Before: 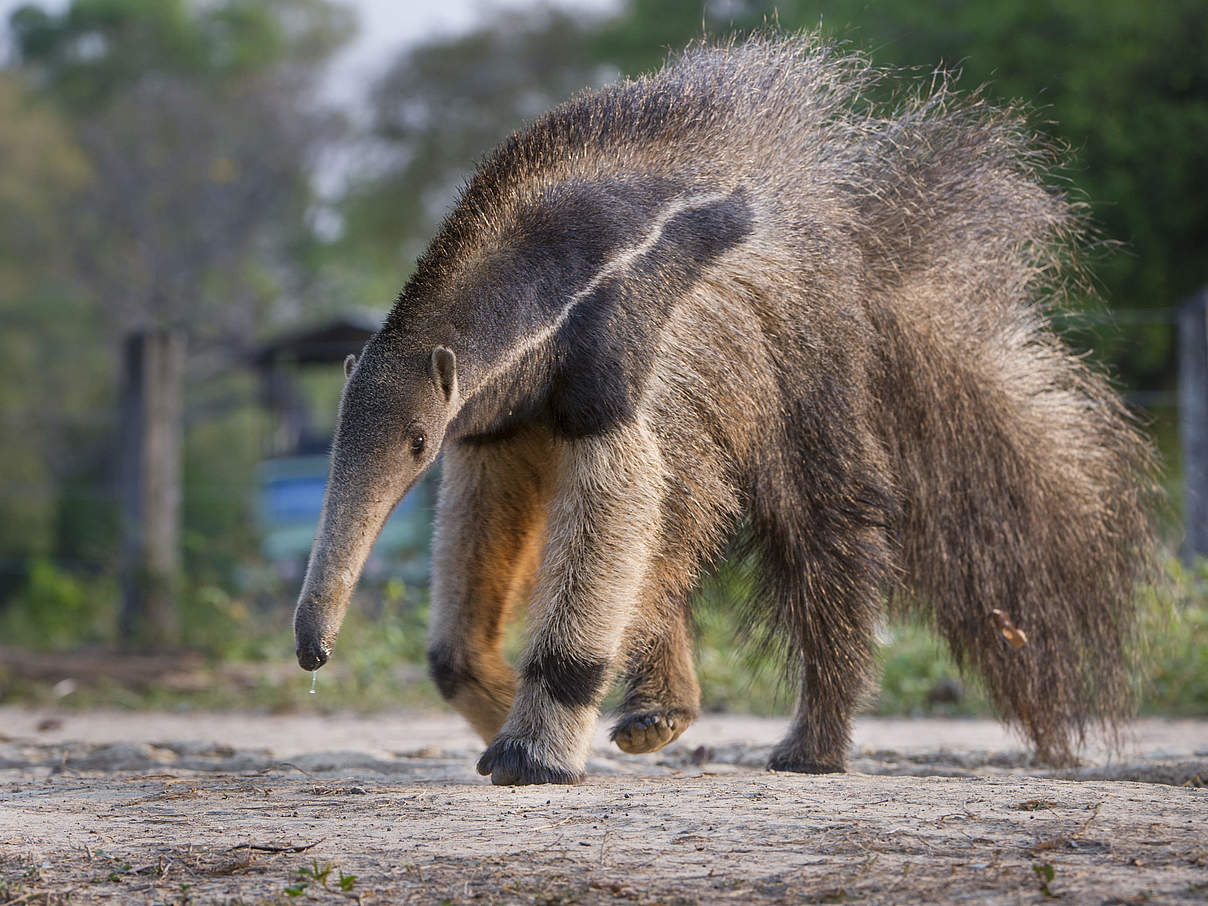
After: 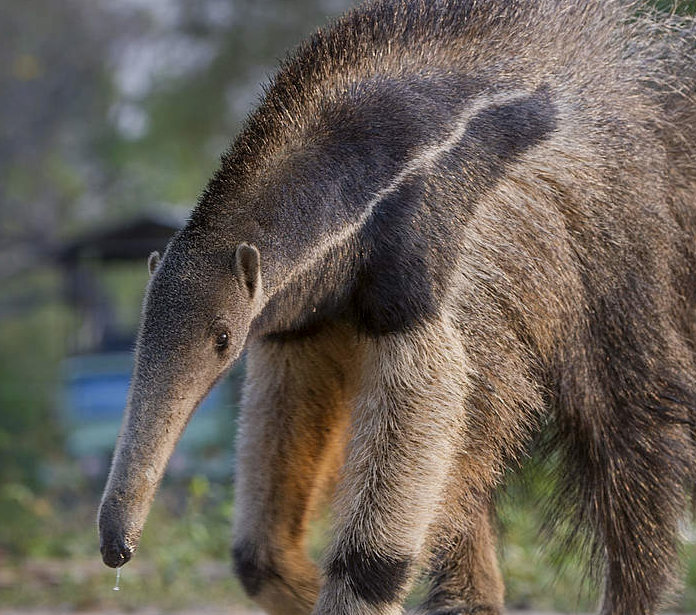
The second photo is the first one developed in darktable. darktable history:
exposure: black level correction 0.002, exposure -0.2 EV, compensate highlight preservation false
crop: left 16.257%, top 11.418%, right 26.052%, bottom 20.653%
